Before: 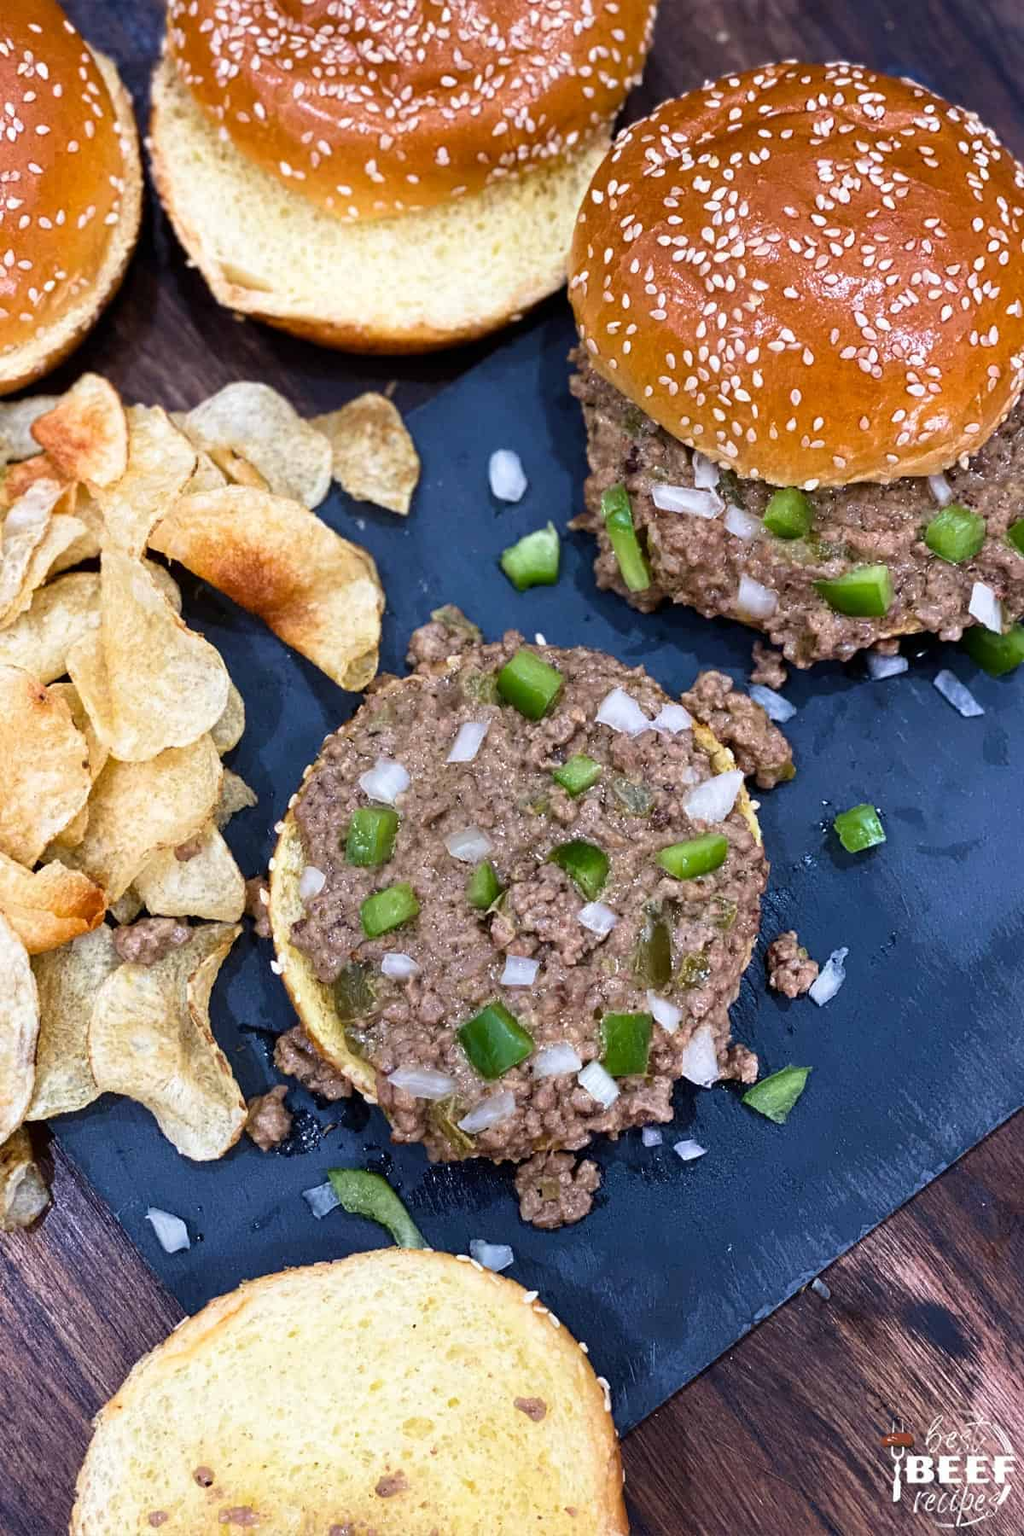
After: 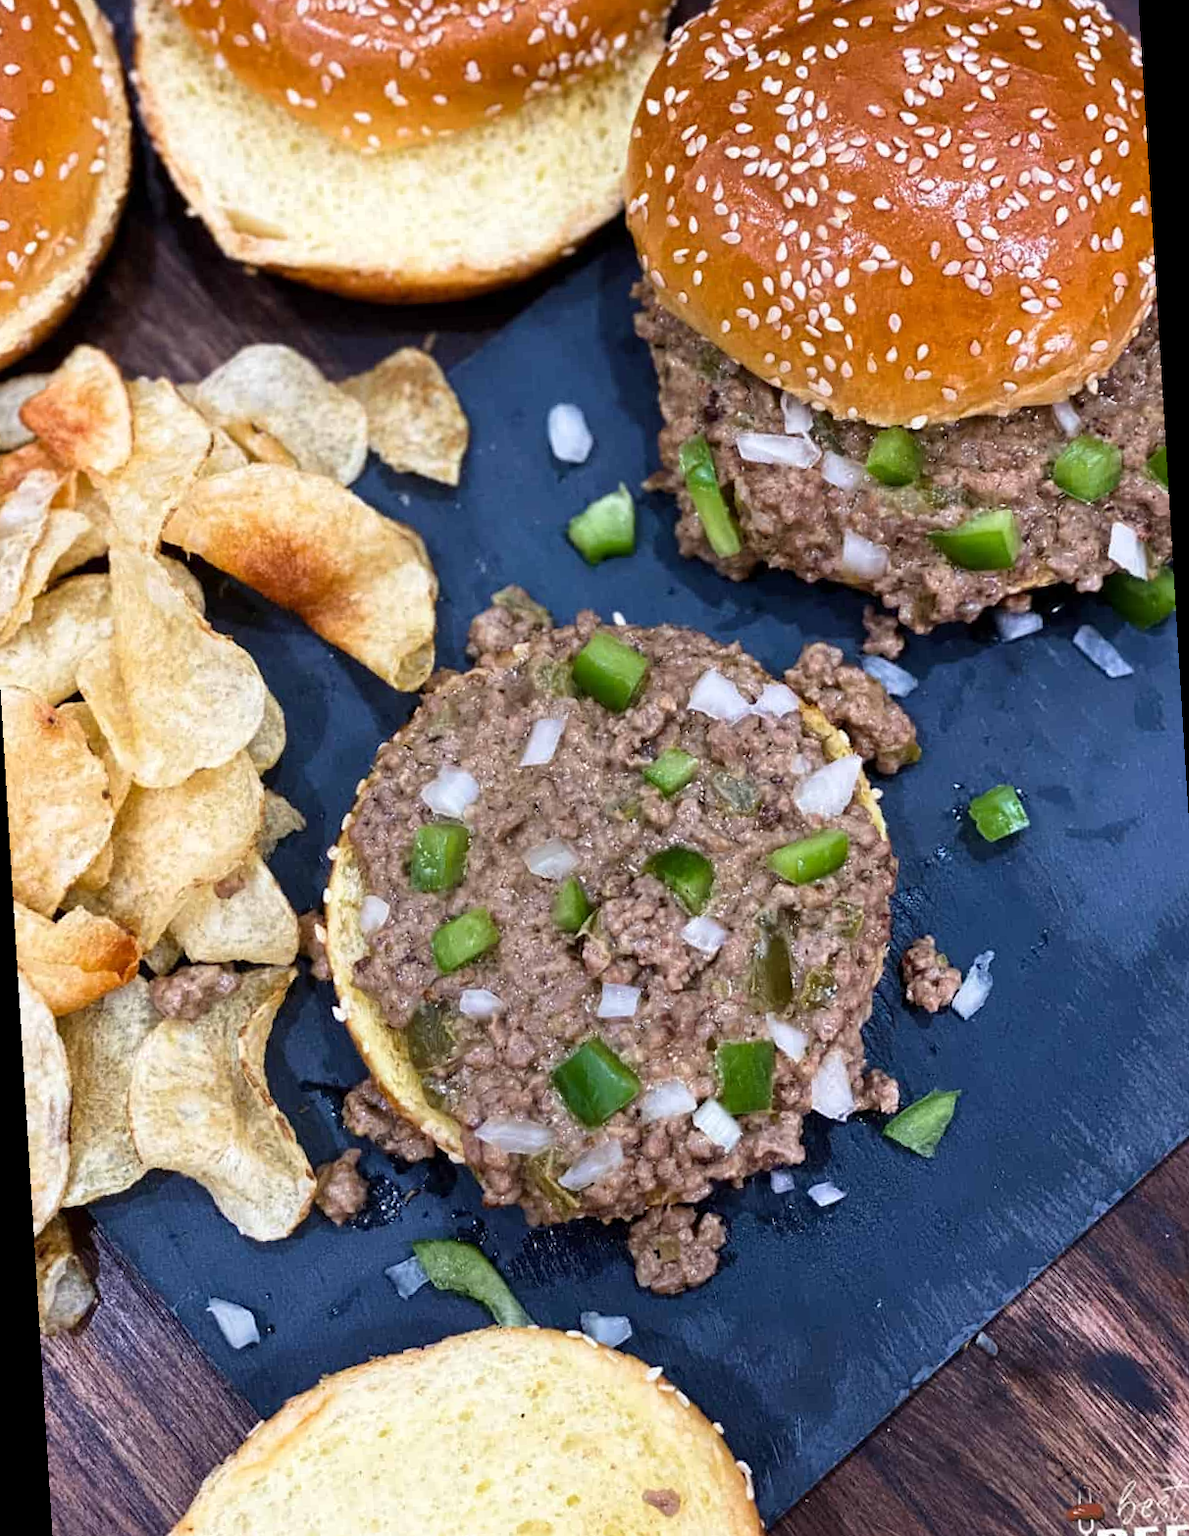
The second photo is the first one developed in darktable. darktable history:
local contrast: mode bilateral grid, contrast 10, coarseness 25, detail 115%, midtone range 0.2
rotate and perspective: rotation -3.52°, crop left 0.036, crop right 0.964, crop top 0.081, crop bottom 0.919
